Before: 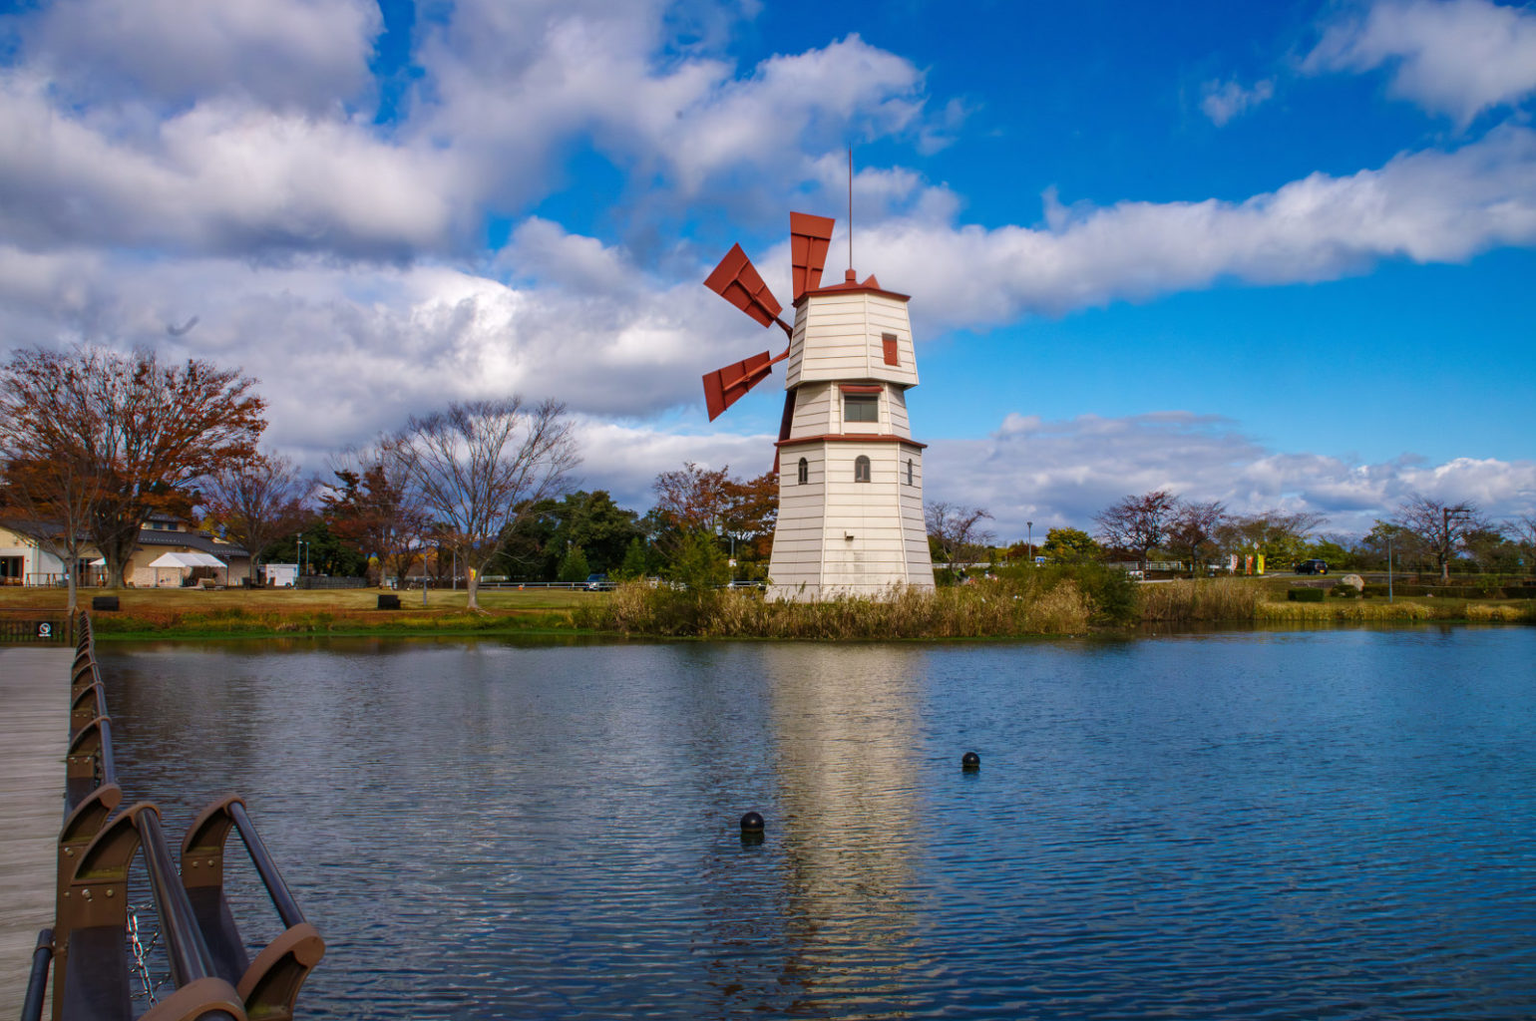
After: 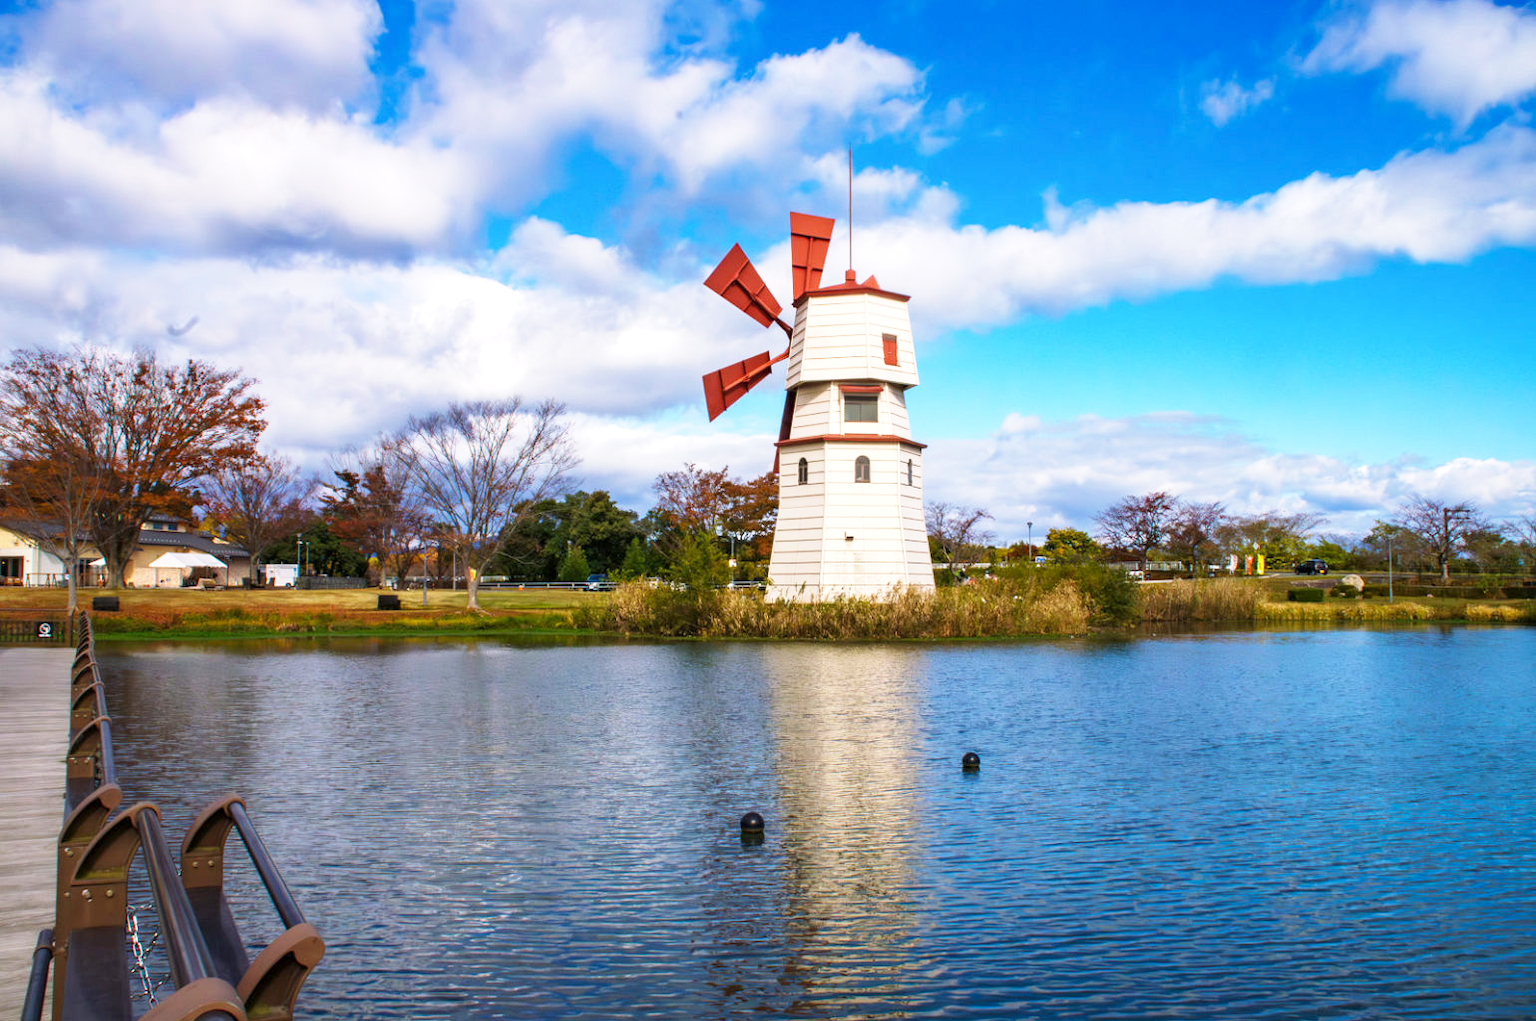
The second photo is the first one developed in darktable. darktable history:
exposure: black level correction 0.001, exposure 0.498 EV, compensate highlight preservation false
base curve: curves: ch0 [(0, 0) (0.579, 0.807) (1, 1)], preserve colors none
